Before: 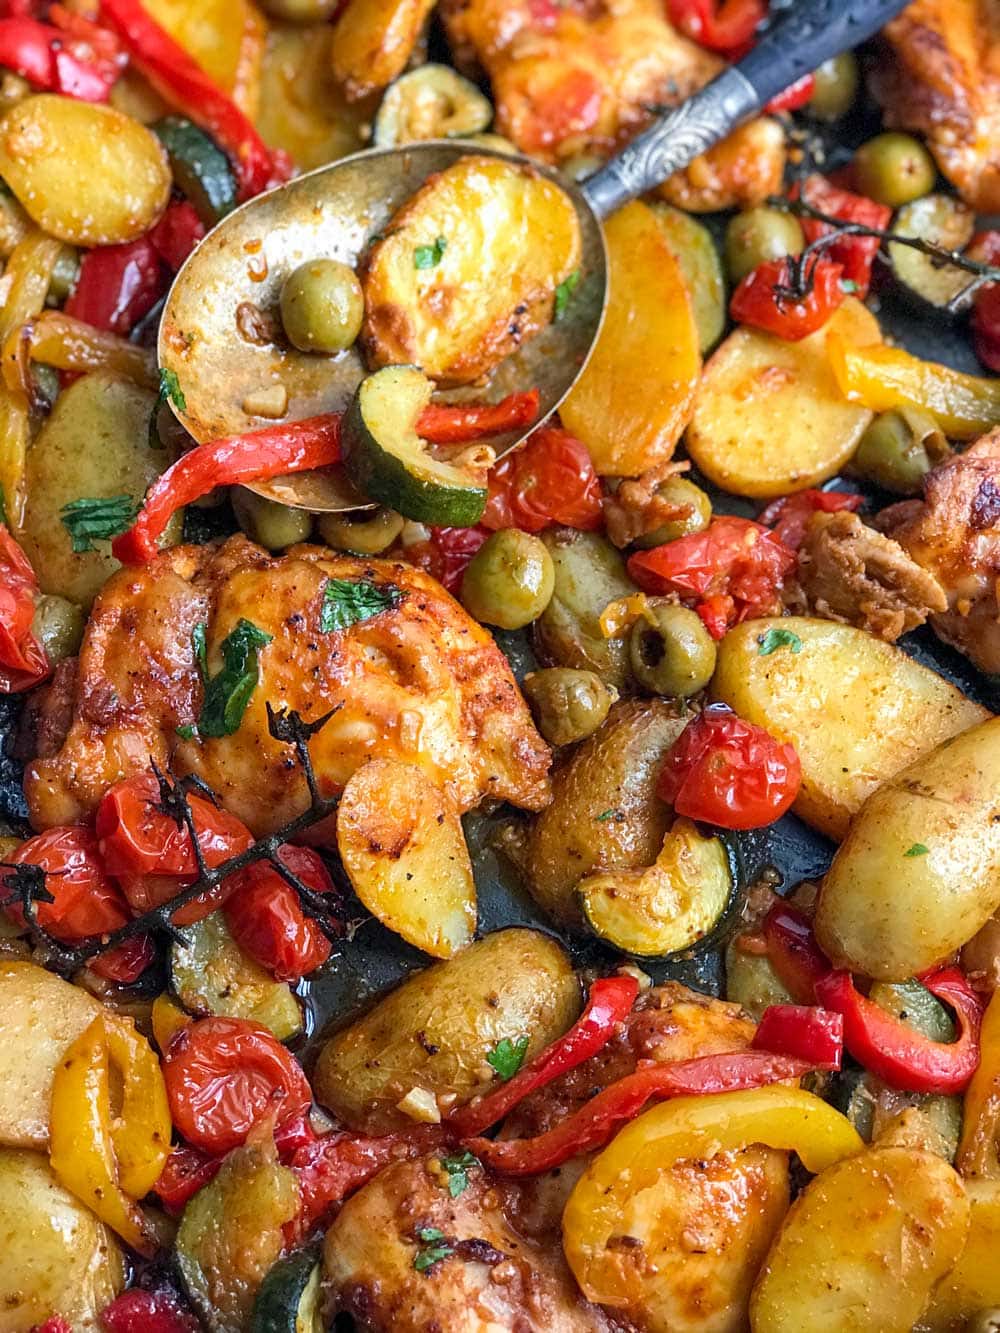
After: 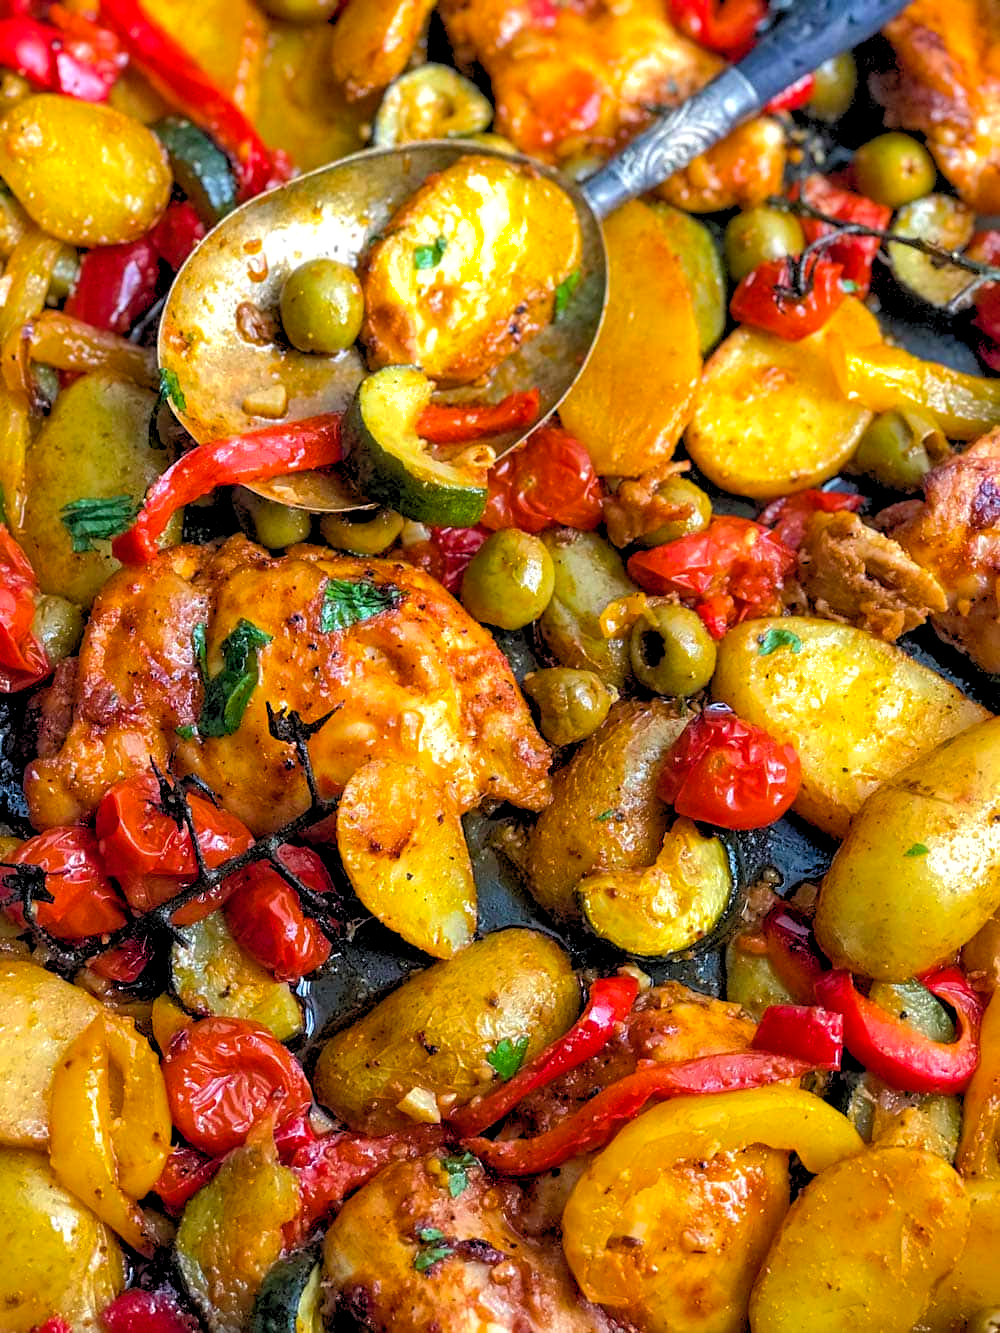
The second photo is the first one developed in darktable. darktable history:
shadows and highlights: on, module defaults
rgb levels: levels [[0.01, 0.419, 0.839], [0, 0.5, 1], [0, 0.5, 1]]
color balance rgb: perceptual saturation grading › global saturation 20%, global vibrance 20%
